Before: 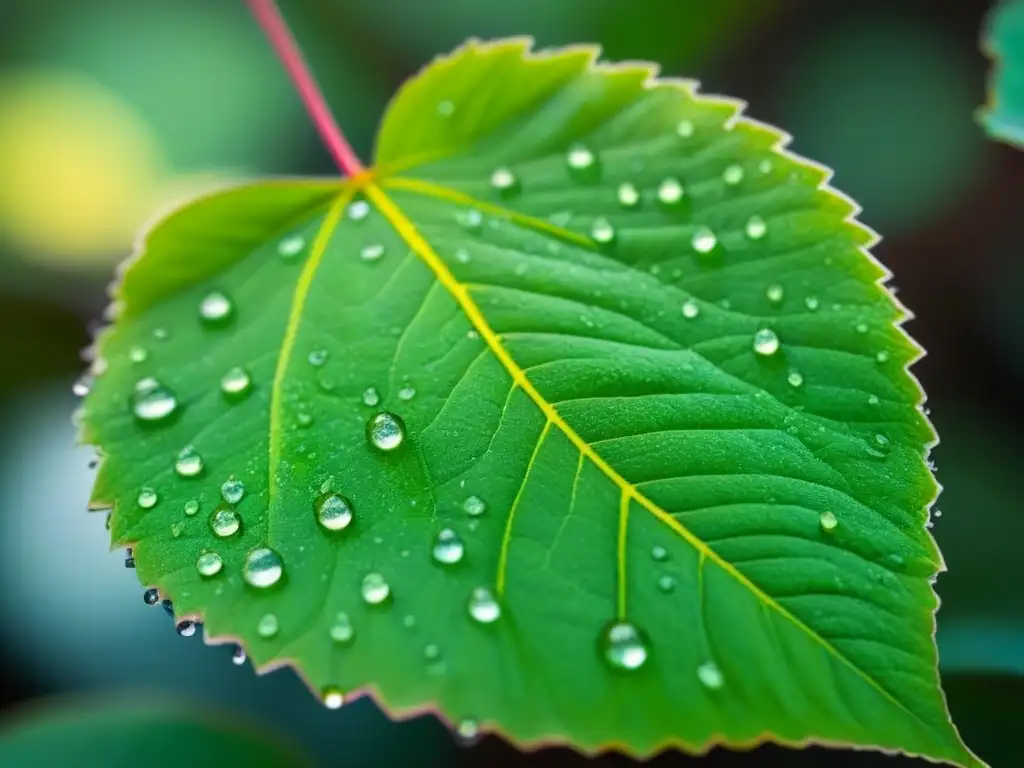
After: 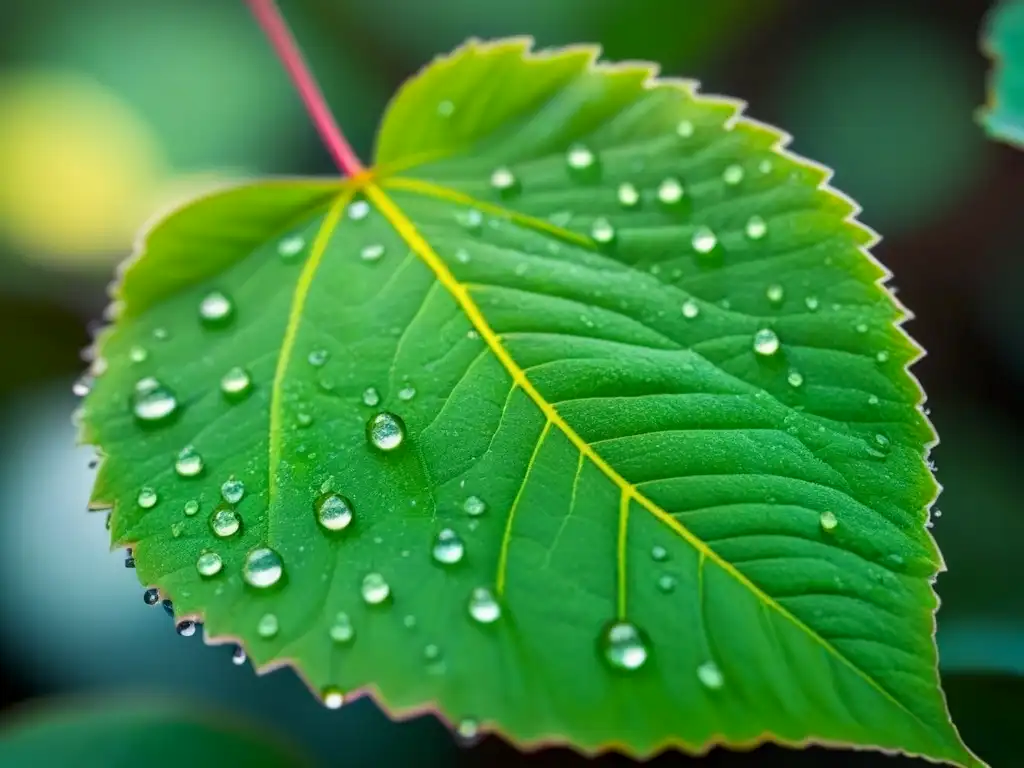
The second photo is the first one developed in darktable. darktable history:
local contrast: highlights 63%, shadows 103%, detail 106%, midtone range 0.523
